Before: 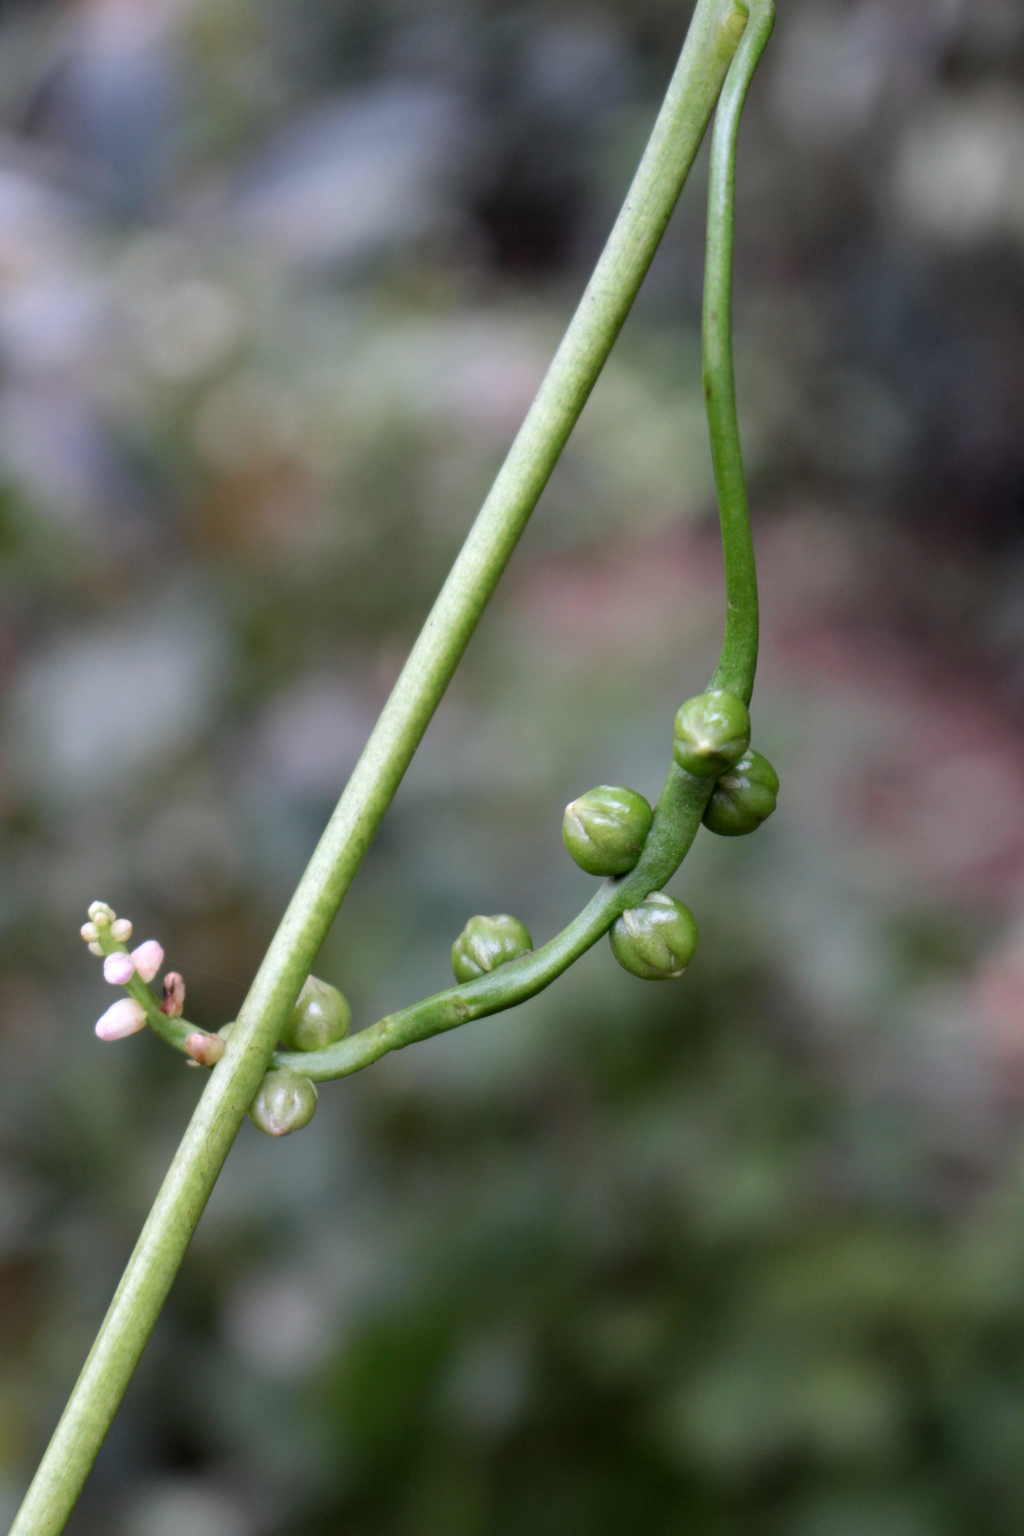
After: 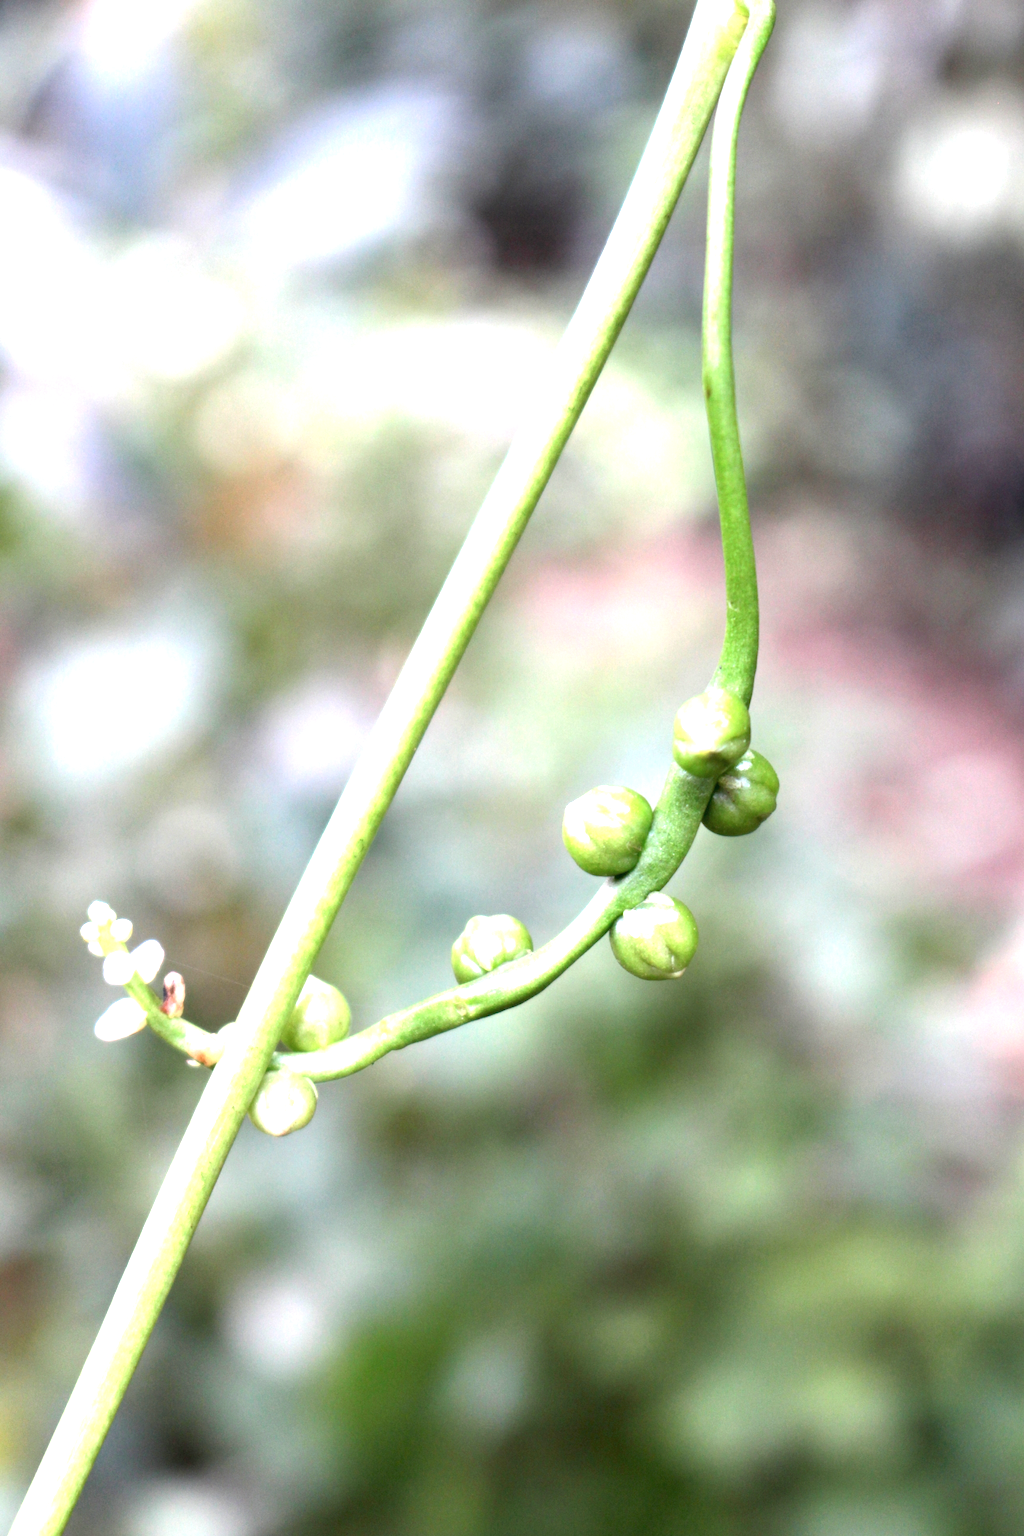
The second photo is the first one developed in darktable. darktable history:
exposure: black level correction 0, exposure 1.99 EV, compensate highlight preservation false
contrast brightness saturation: saturation -0.061
